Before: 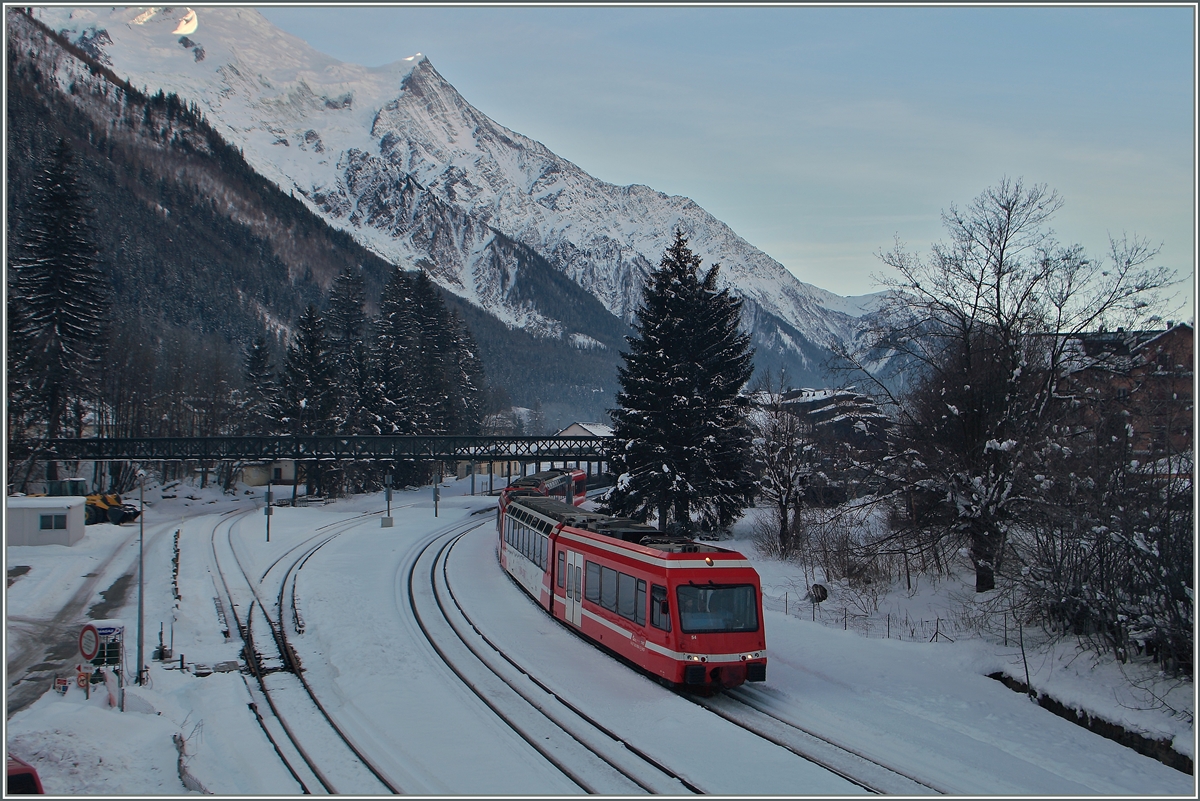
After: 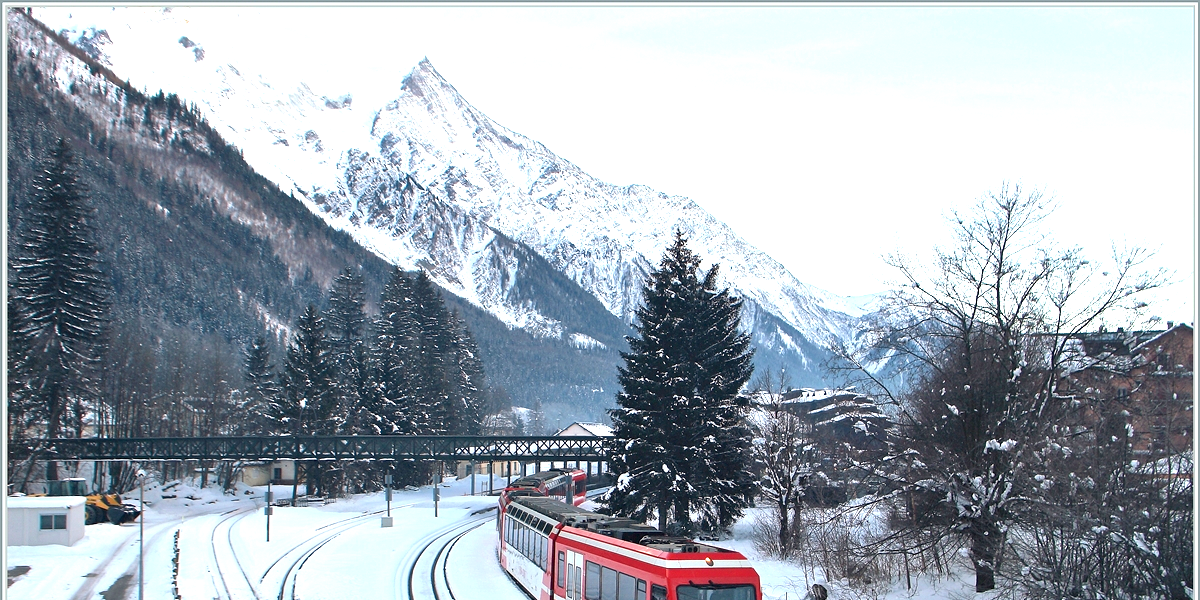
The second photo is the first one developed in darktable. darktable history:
crop: bottom 24.988%
exposure: black level correction 0.001, exposure 1.84 EV, compensate highlight preservation false
